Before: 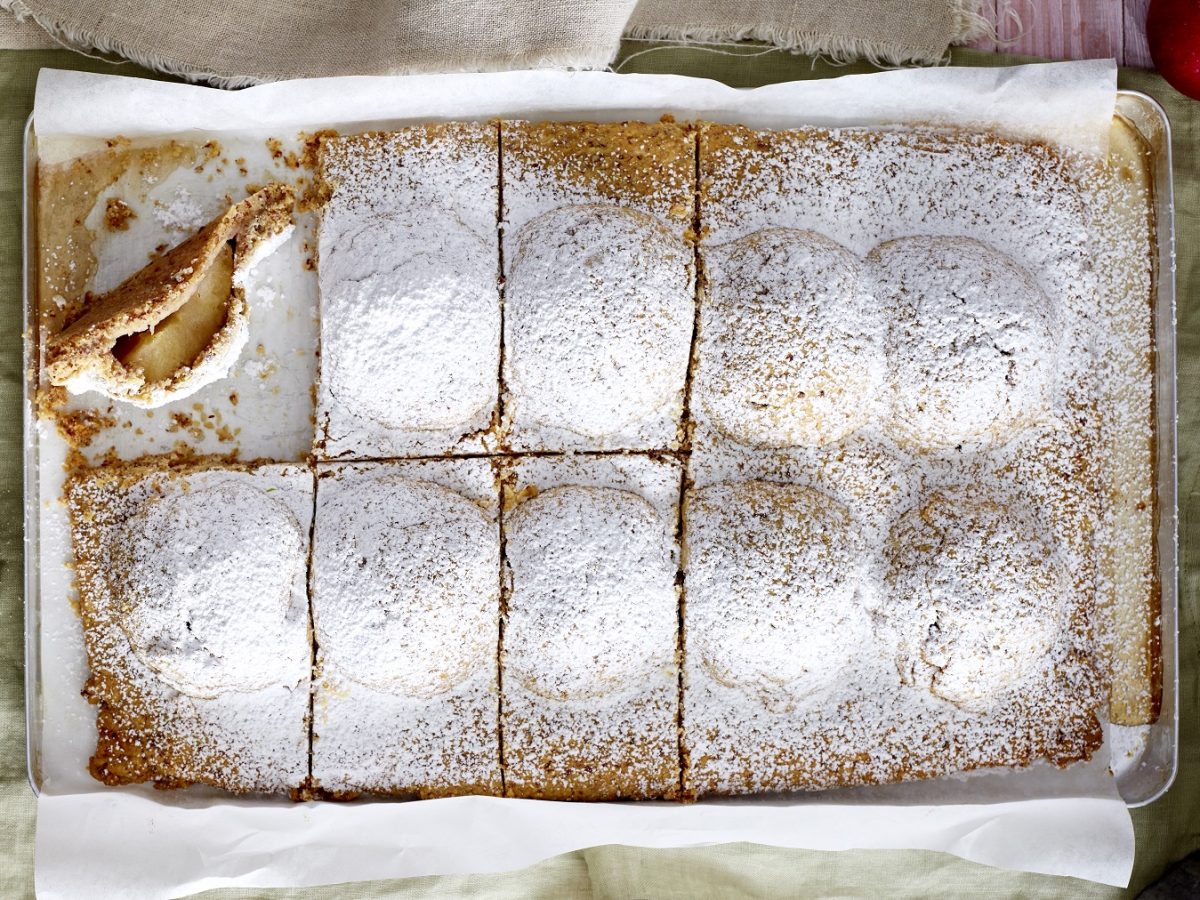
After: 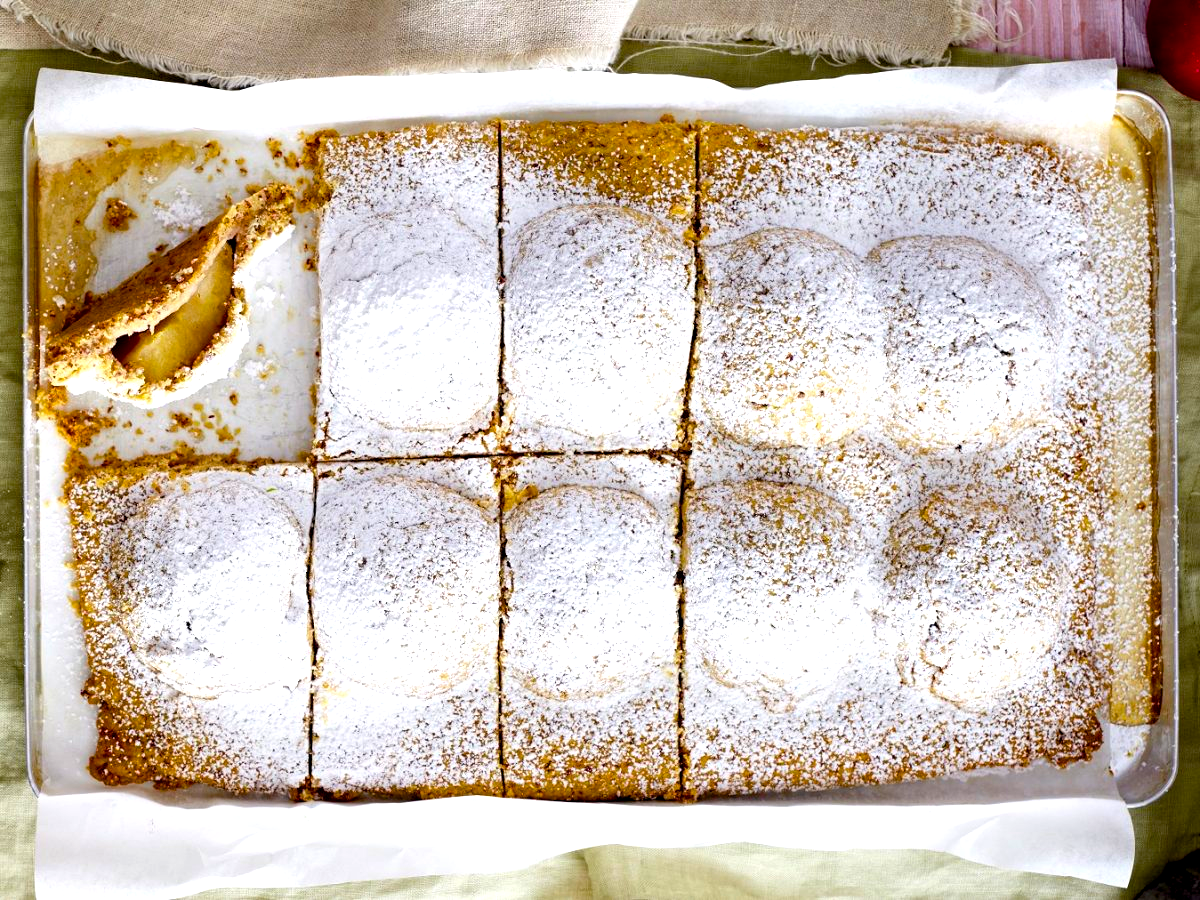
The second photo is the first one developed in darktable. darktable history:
exposure: black level correction 0.005, exposure 0.417 EV, compensate highlight preservation false
color balance rgb: linear chroma grading › global chroma 15%, perceptual saturation grading › global saturation 30%
